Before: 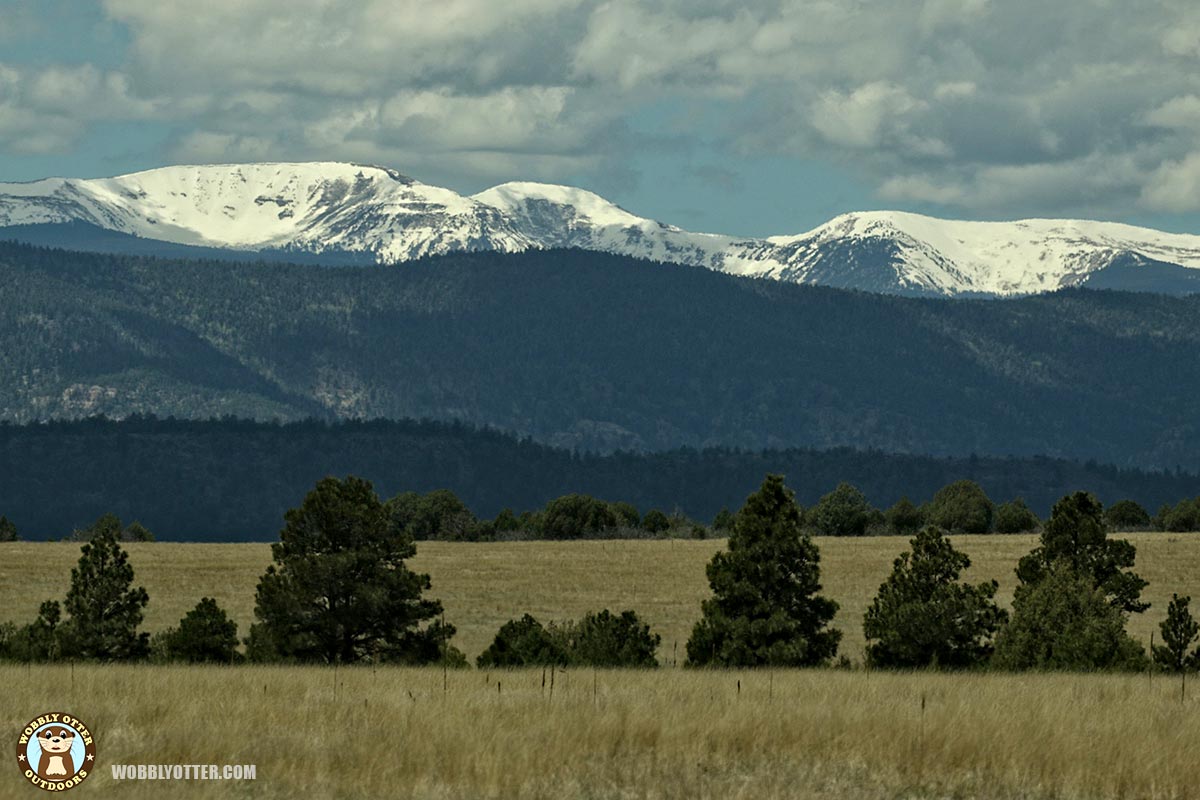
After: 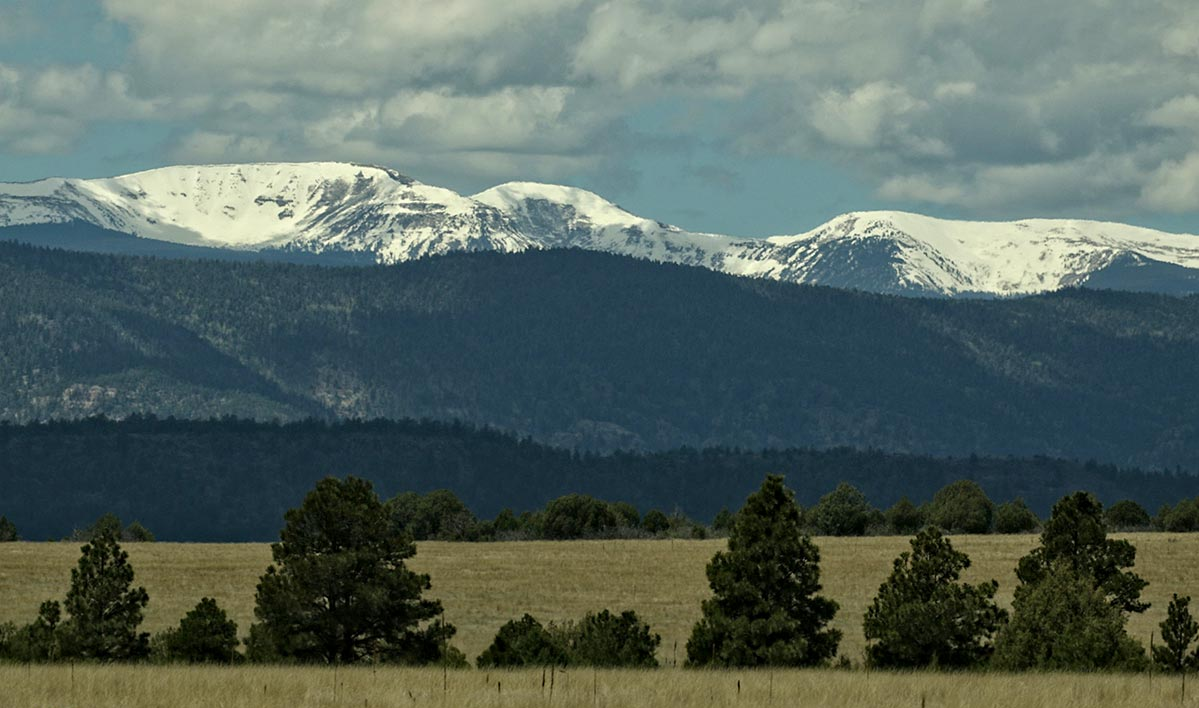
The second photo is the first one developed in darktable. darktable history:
crop and rotate: top 0%, bottom 11.49%
